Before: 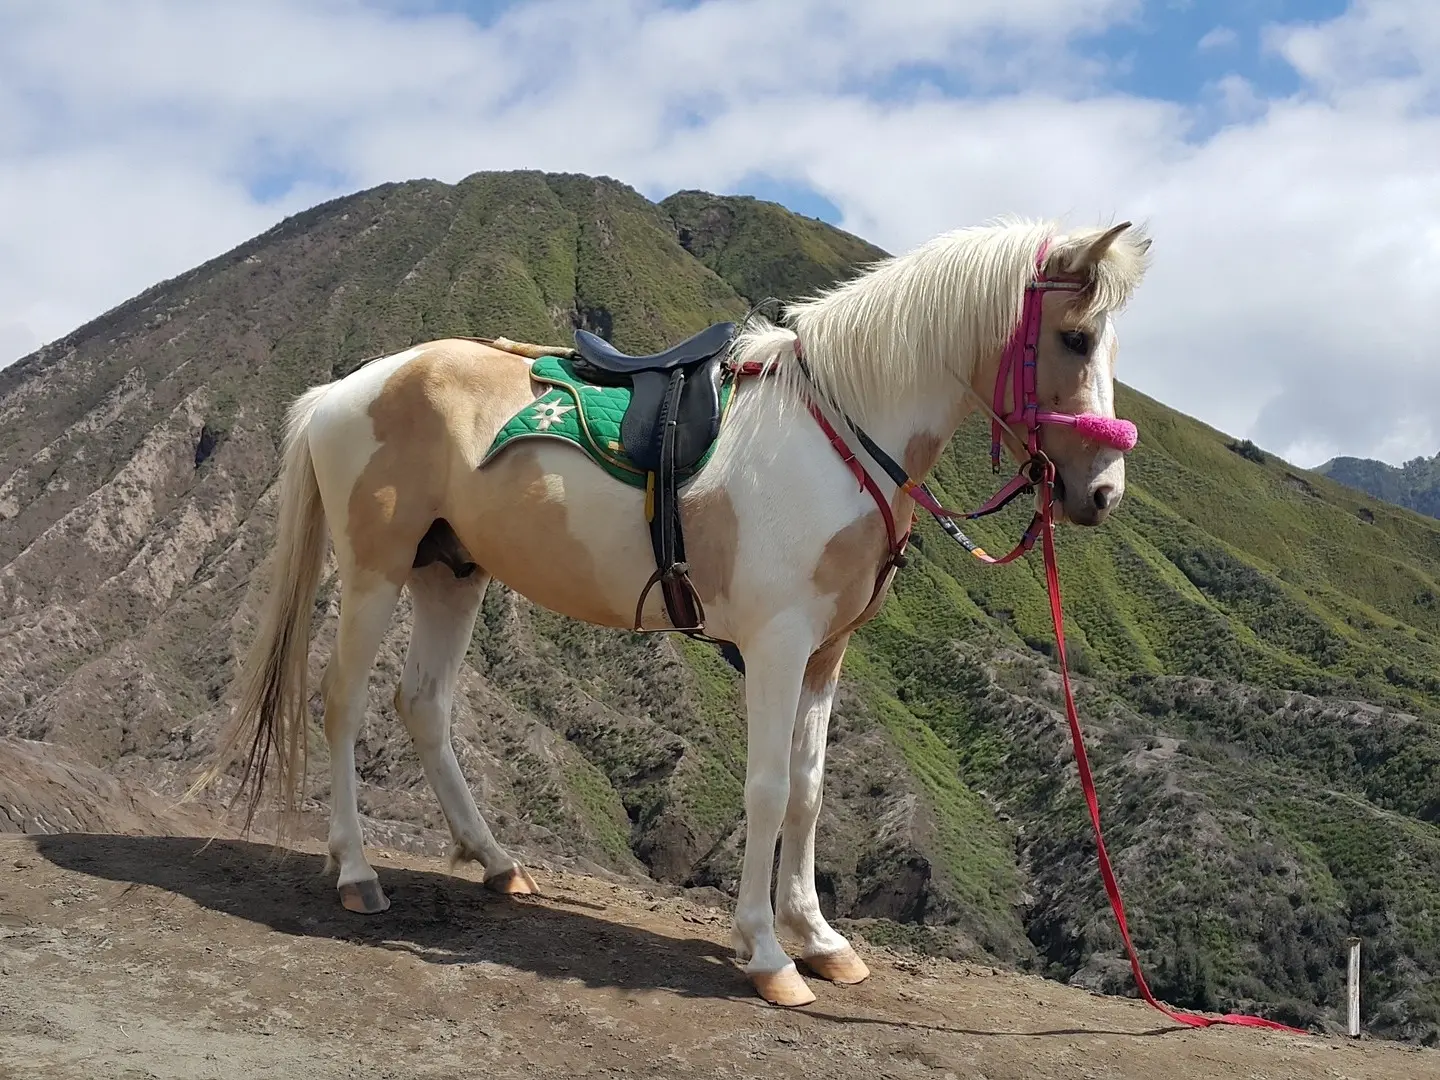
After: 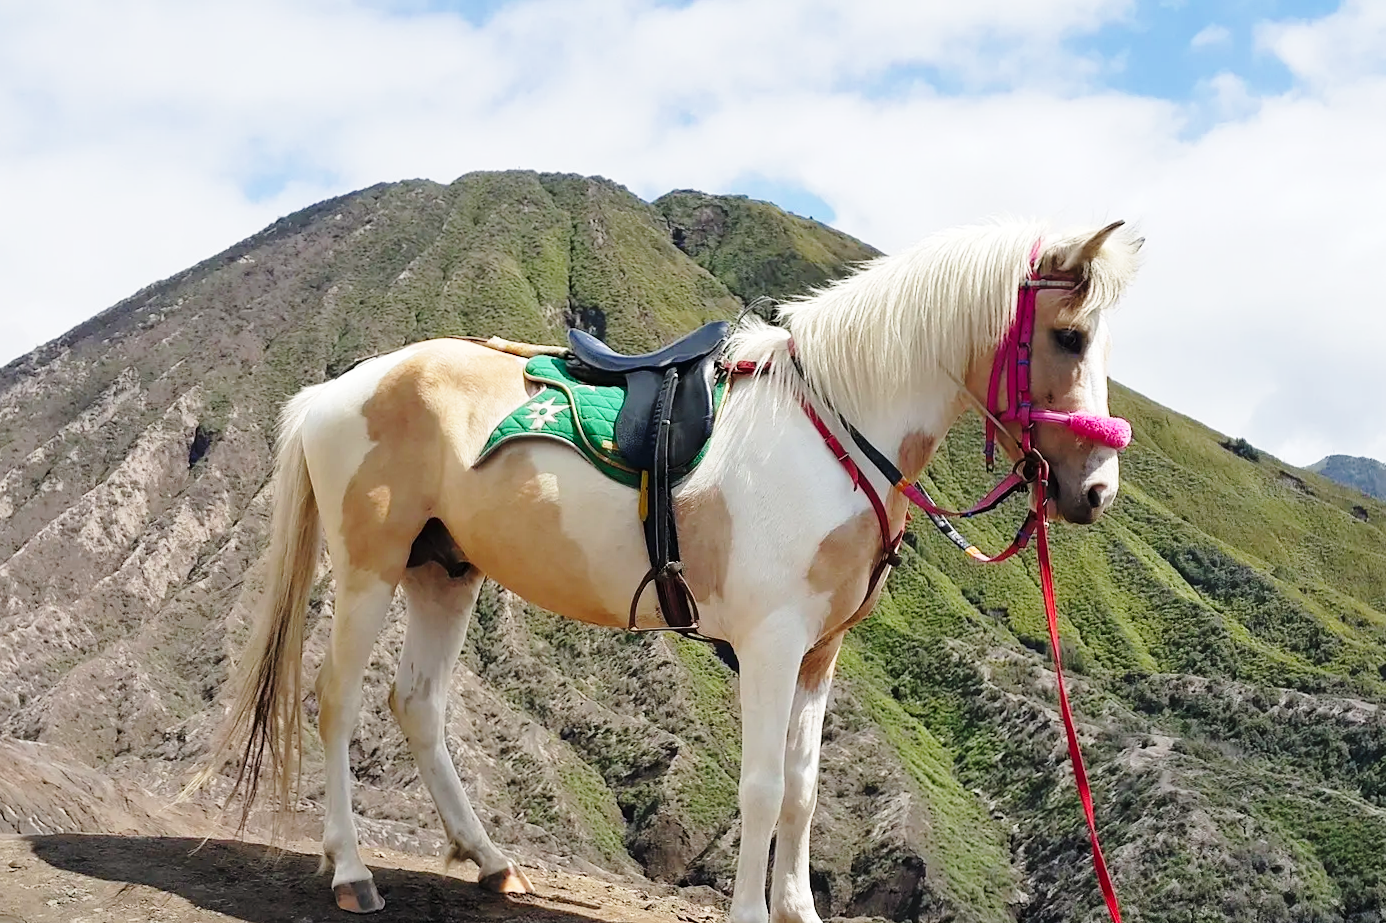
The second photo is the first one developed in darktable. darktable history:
crop and rotate: angle 0.118°, left 0.332%, right 3.138%, bottom 14.21%
base curve: curves: ch0 [(0, 0) (0.028, 0.03) (0.121, 0.232) (0.46, 0.748) (0.859, 0.968) (1, 1)], preserve colors none
